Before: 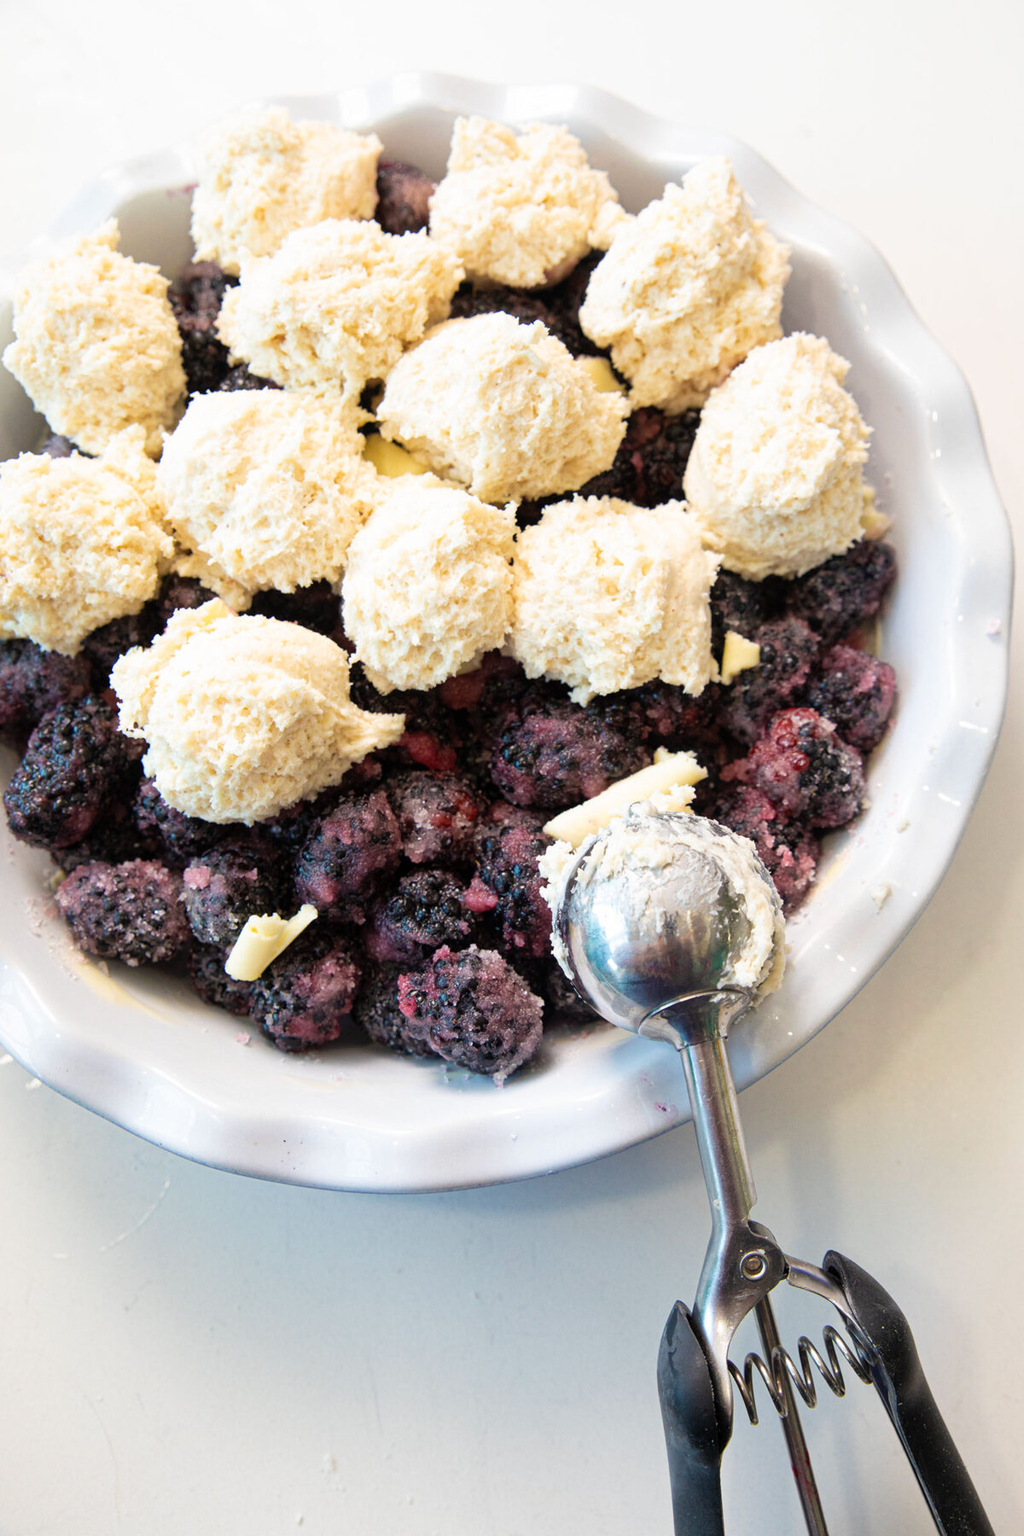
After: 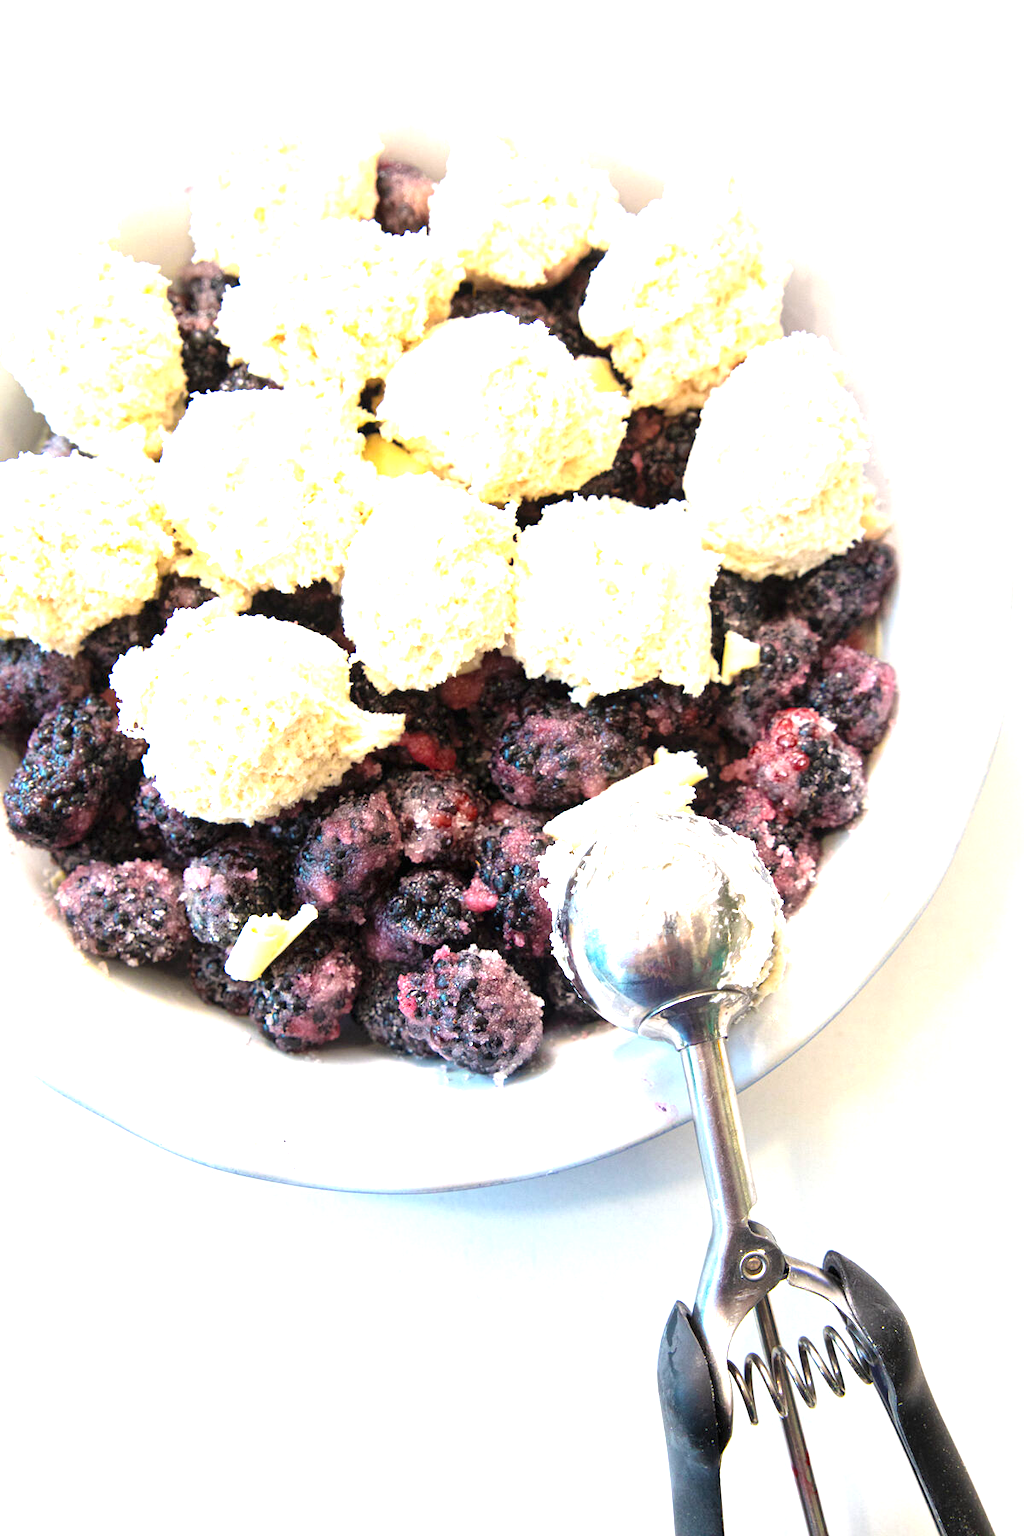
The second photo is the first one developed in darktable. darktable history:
exposure: black level correction 0, exposure 1.282 EV, compensate exposure bias true, compensate highlight preservation false
